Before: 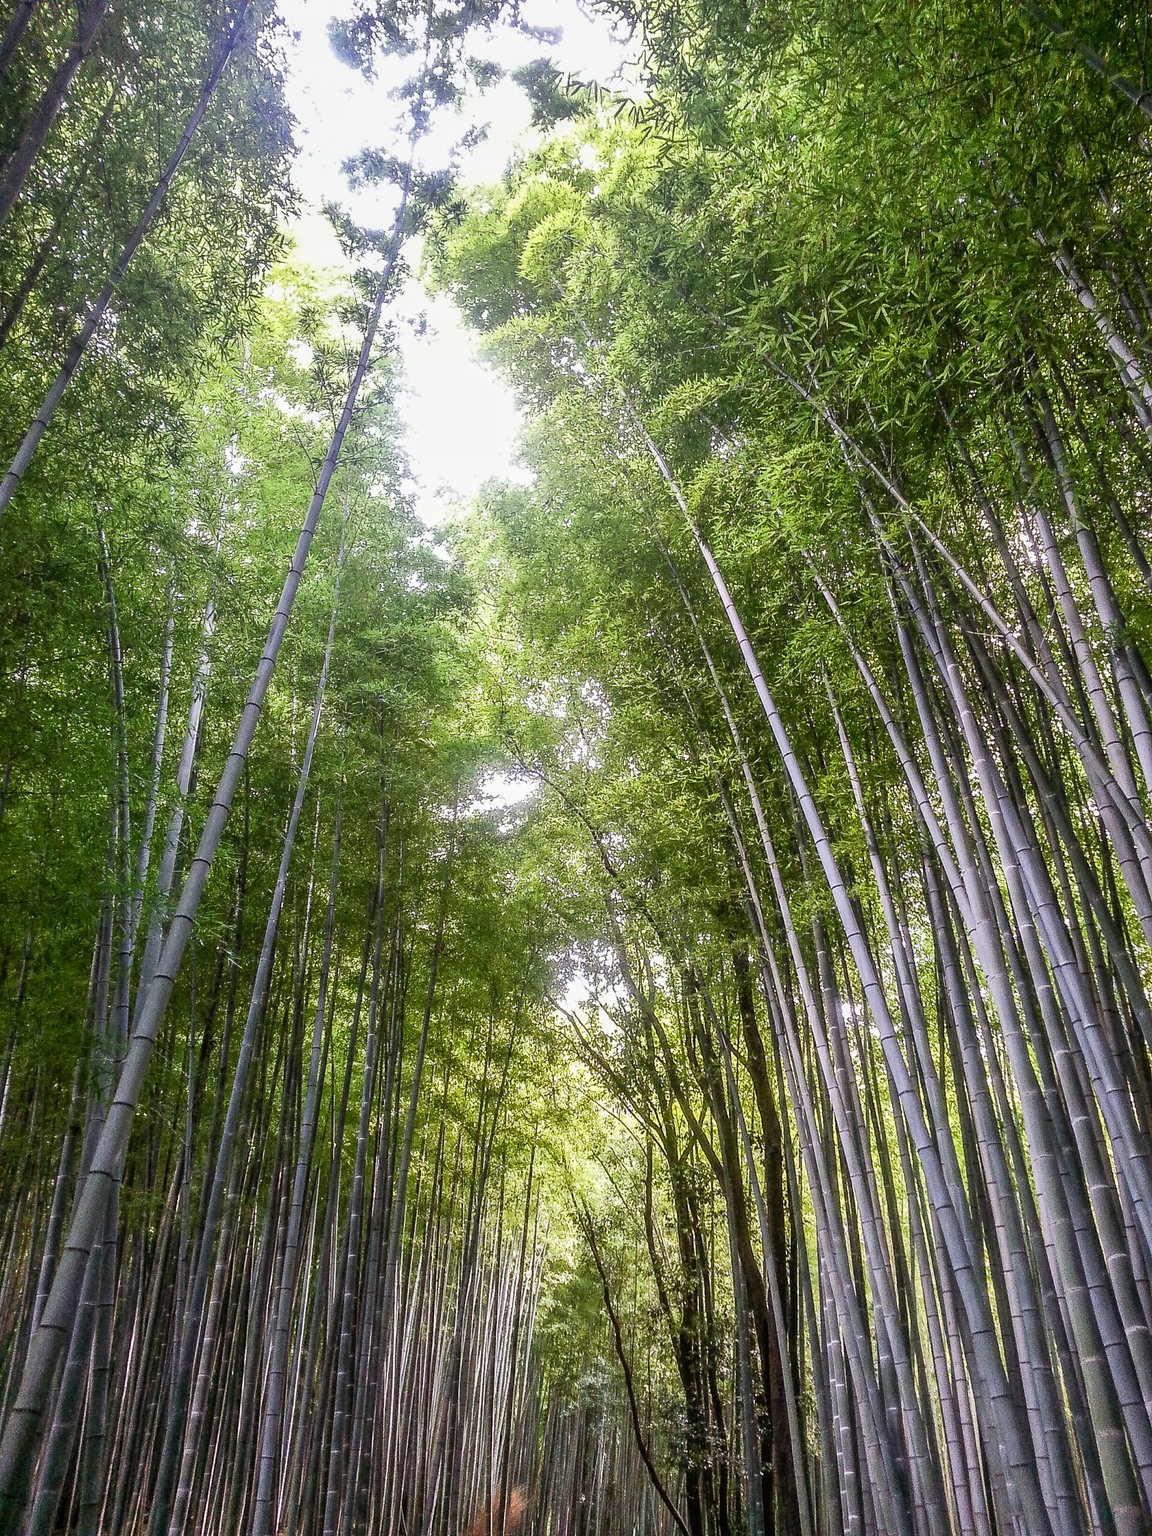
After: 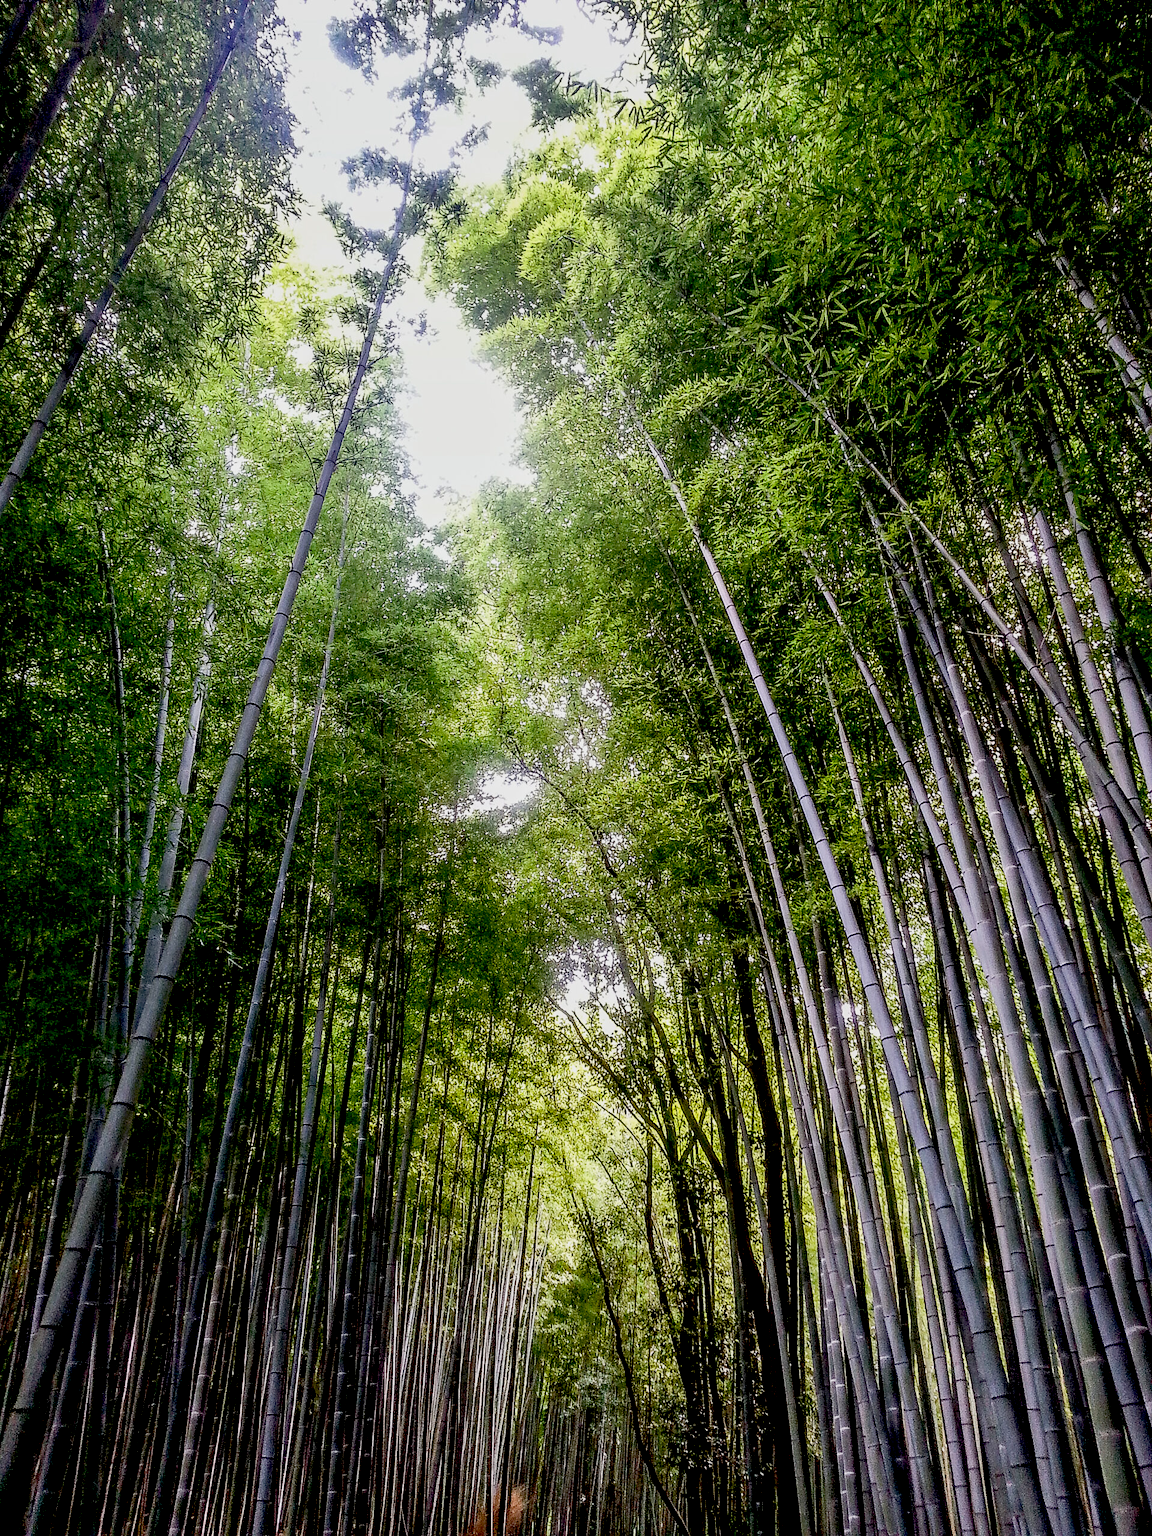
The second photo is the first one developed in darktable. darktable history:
exposure: black level correction 0.044, exposure -0.231 EV, compensate highlight preservation false
